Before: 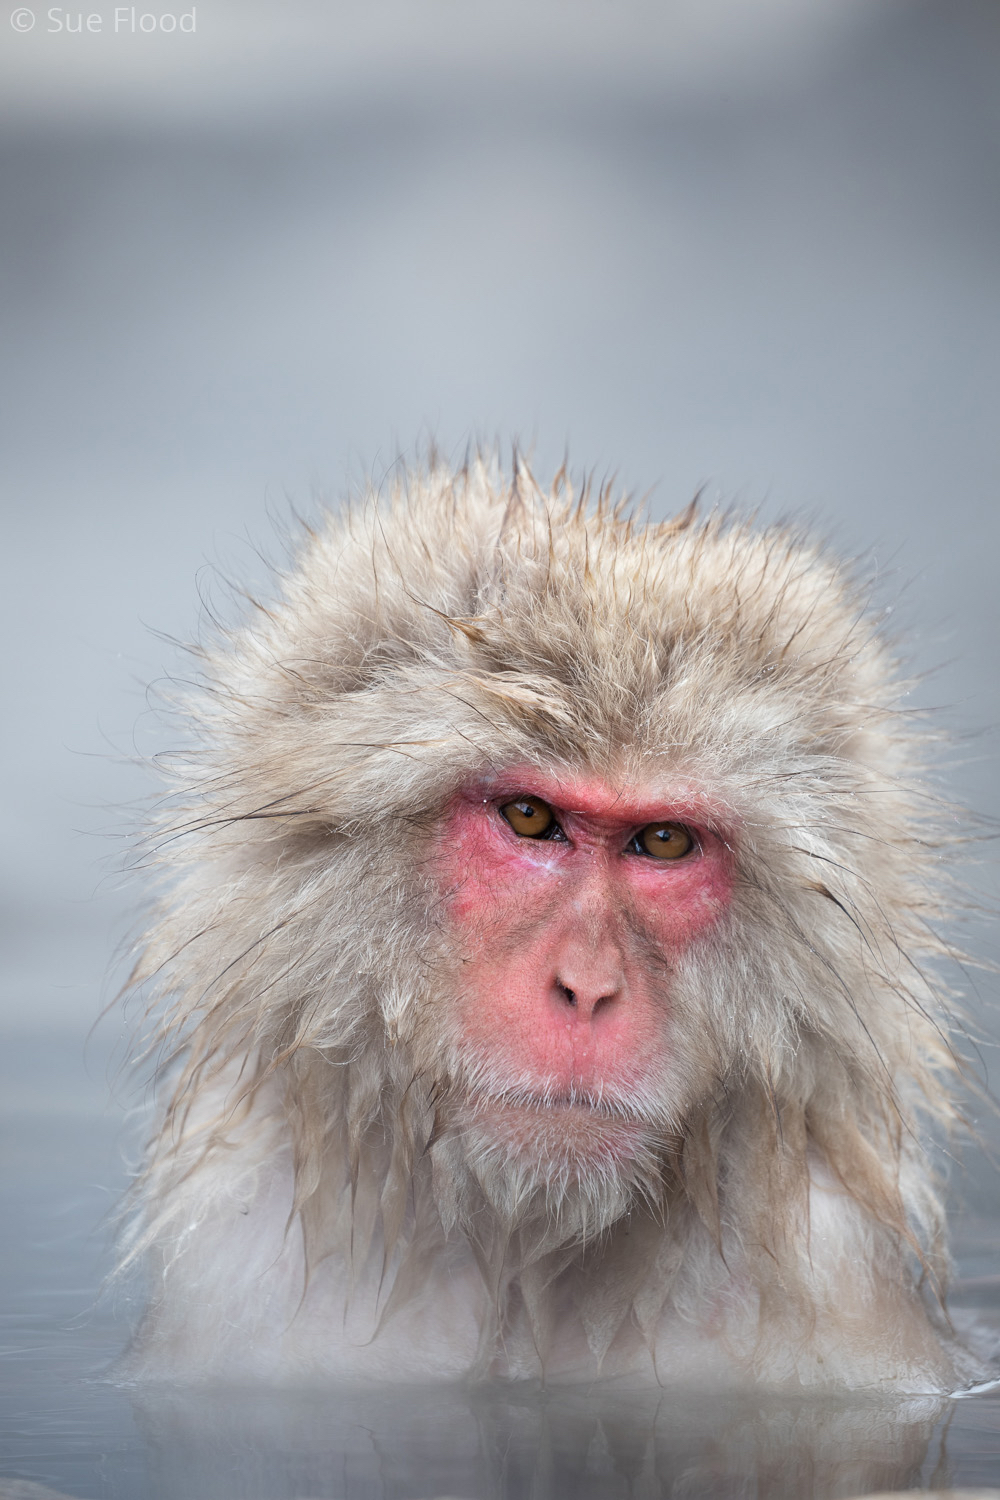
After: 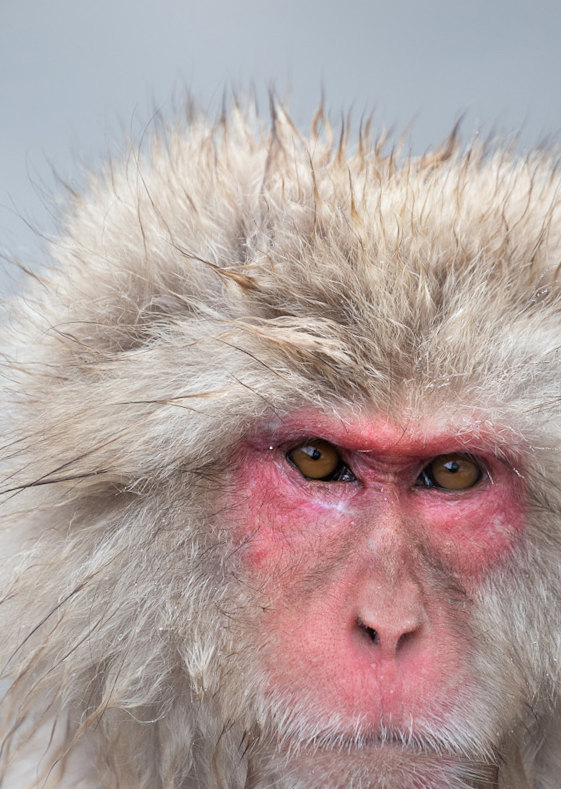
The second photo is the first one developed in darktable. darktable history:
rotate and perspective: rotation -4.86°, automatic cropping off
crop: left 25%, top 25%, right 25%, bottom 25%
